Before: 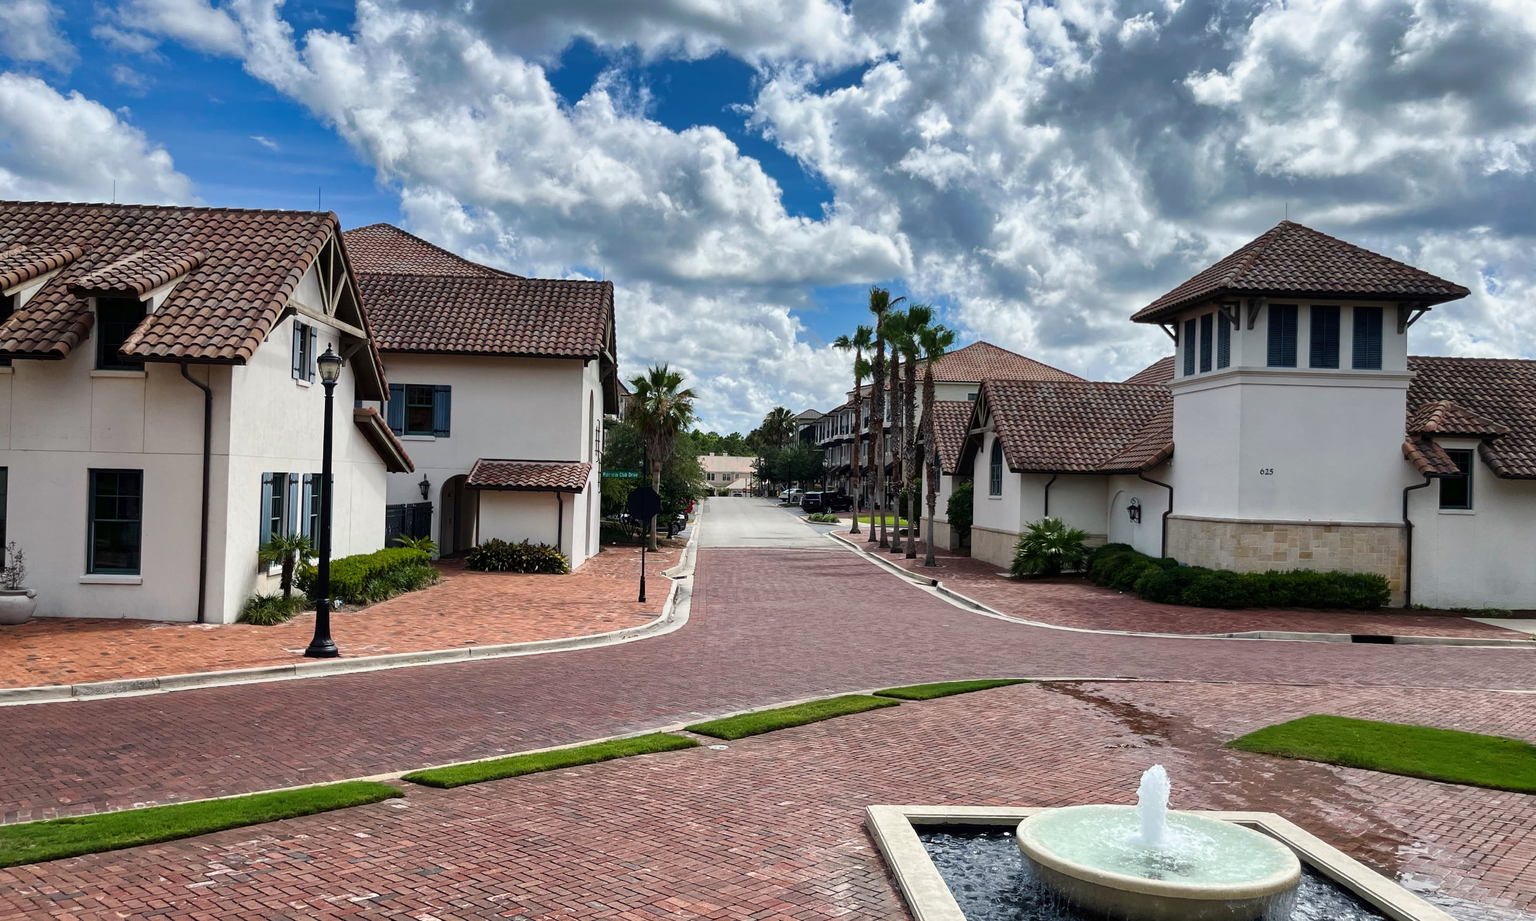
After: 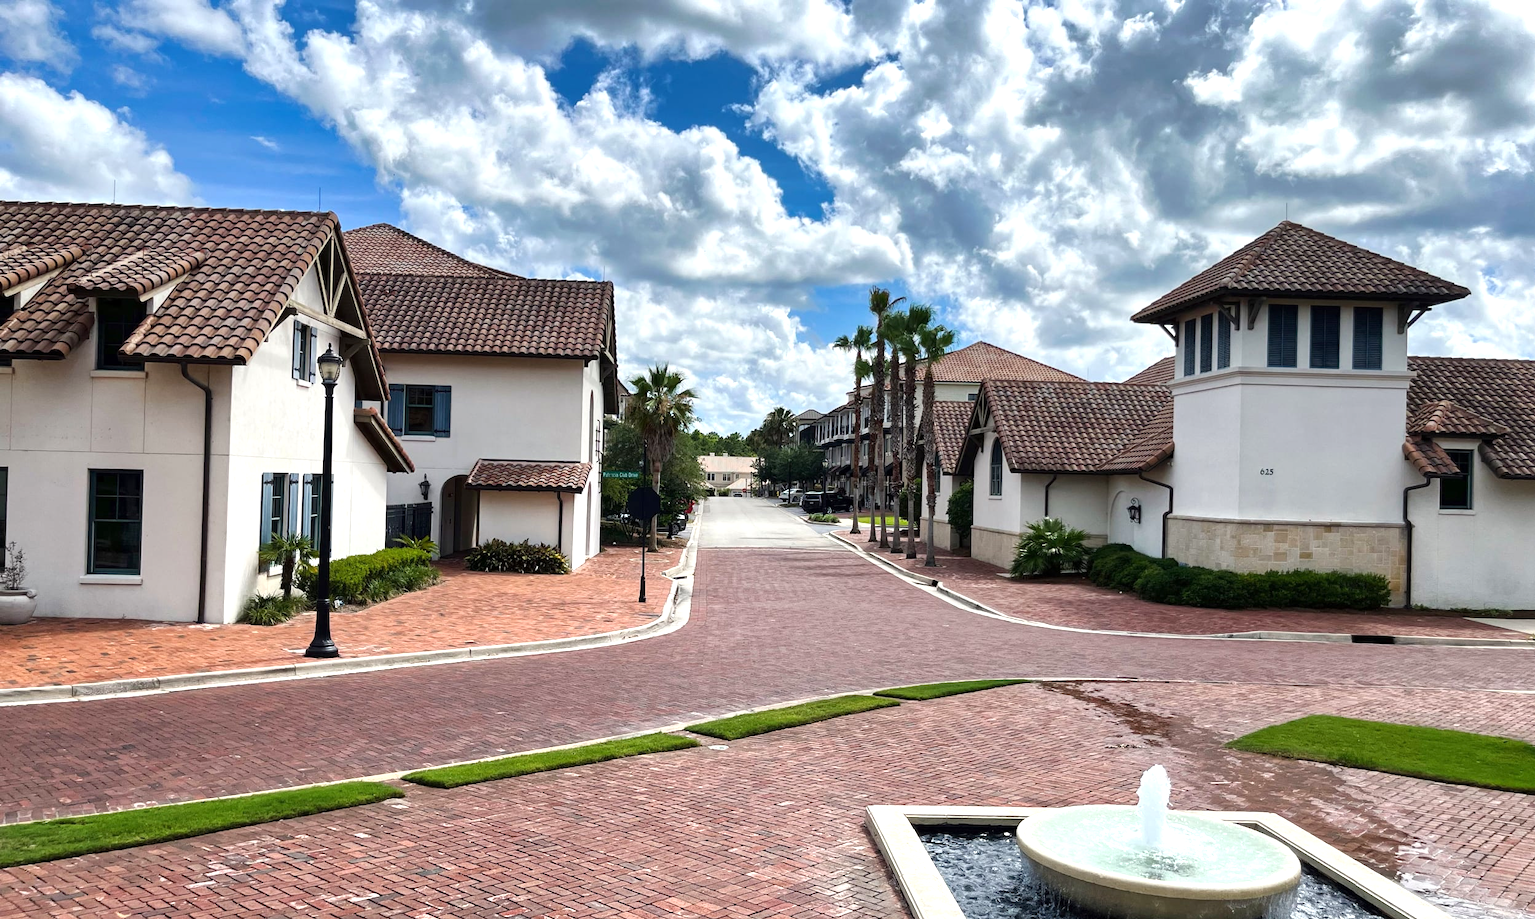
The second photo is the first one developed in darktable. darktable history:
exposure: exposure 0.515 EV, compensate highlight preservation false
crop: bottom 0.071%
